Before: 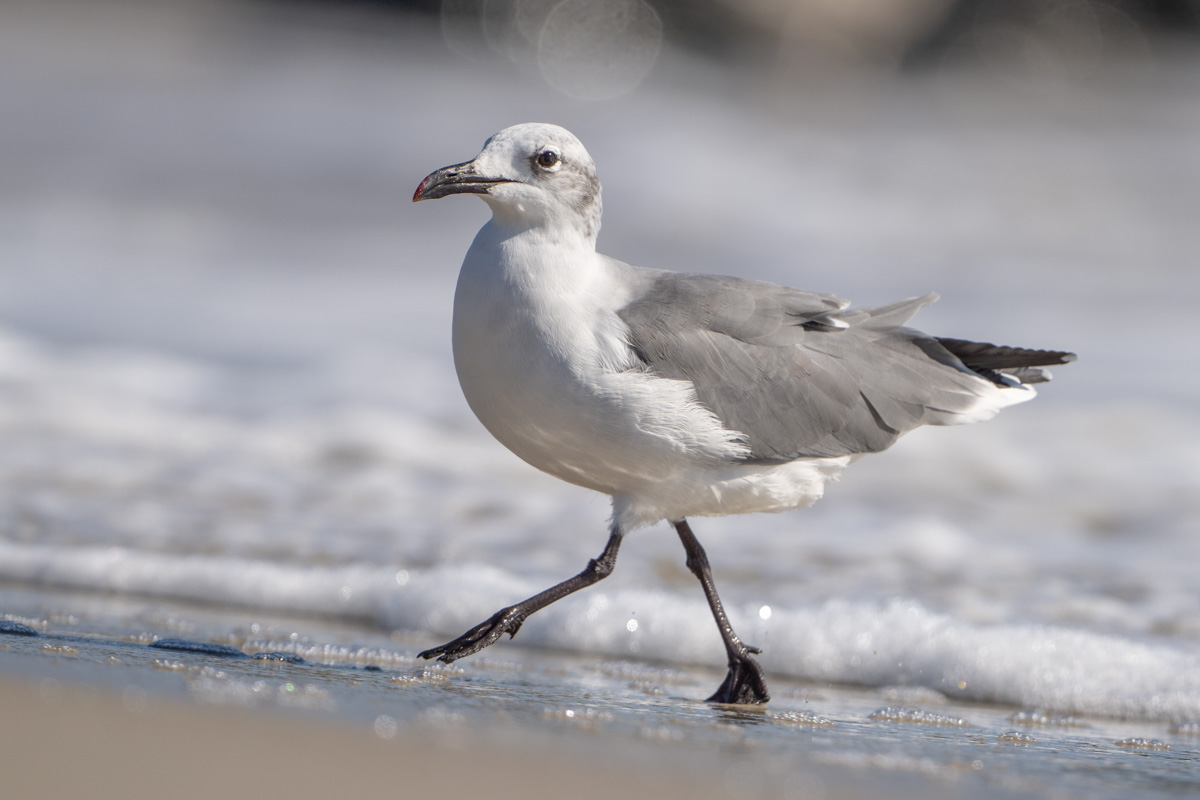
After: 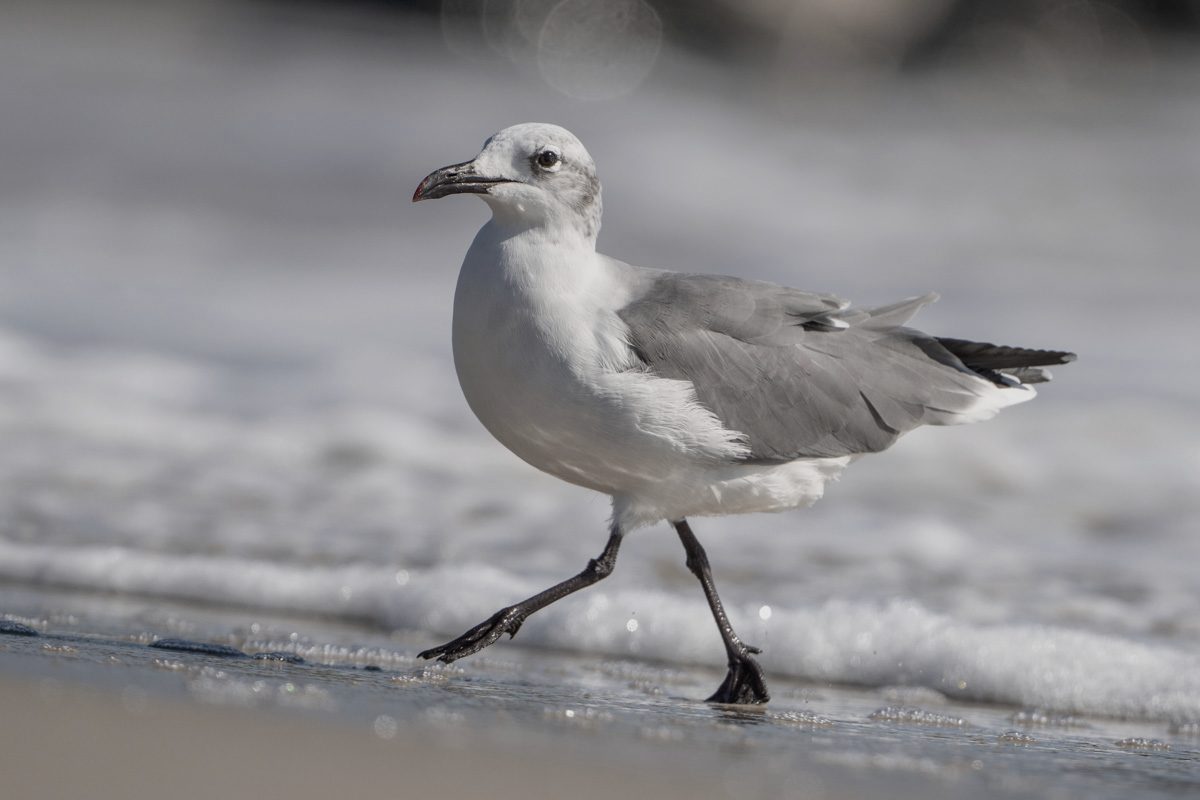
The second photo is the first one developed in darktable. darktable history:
contrast brightness saturation: contrast 0.096, saturation -0.357
exposure: exposure -0.417 EV, compensate exposure bias true, compensate highlight preservation false
